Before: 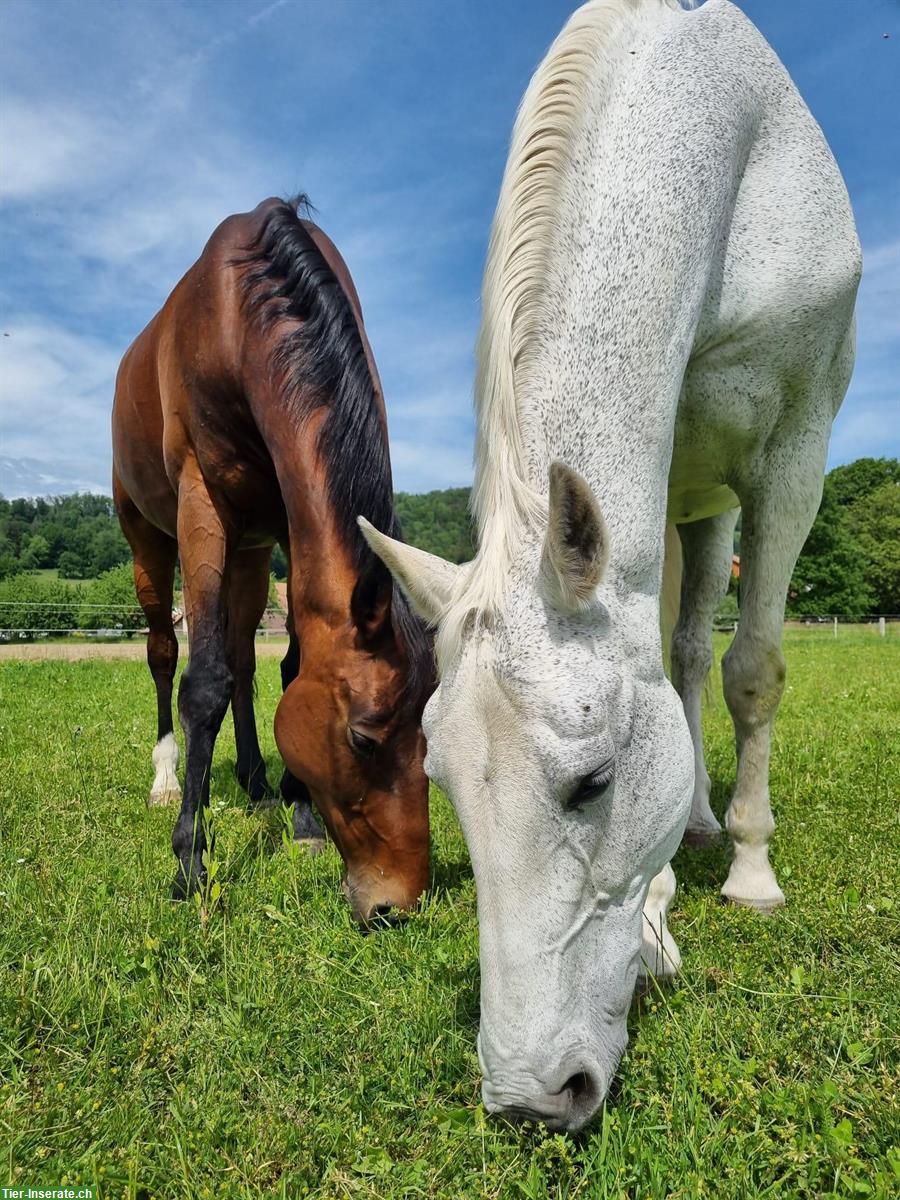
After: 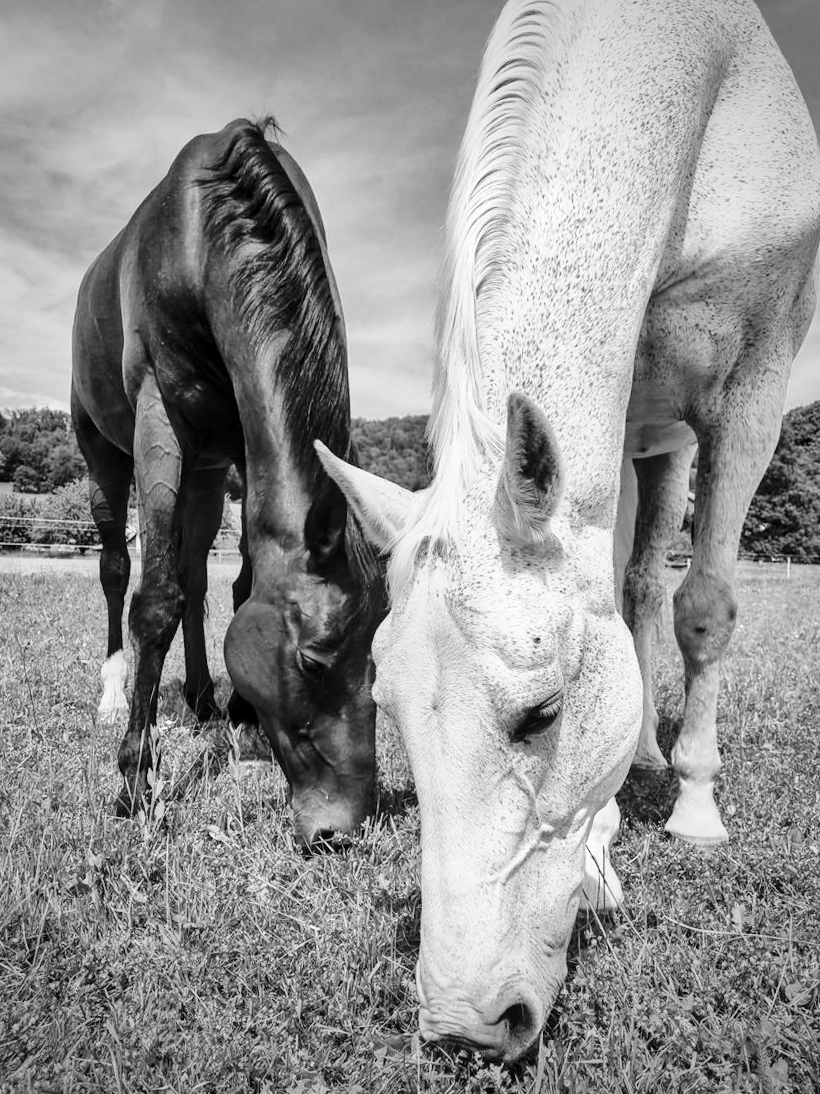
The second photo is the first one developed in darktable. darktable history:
white balance: red 0.871, blue 1.249
base curve: curves: ch0 [(0, 0) (0.028, 0.03) (0.121, 0.232) (0.46, 0.748) (0.859, 0.968) (1, 1)], preserve colors none
crop and rotate: angle -1.96°, left 3.097%, top 4.154%, right 1.586%, bottom 0.529%
vignetting: fall-off start 67.15%, brightness -0.442, saturation -0.691, width/height ratio 1.011, unbound false
monochrome: on, module defaults
local contrast: on, module defaults
color balance rgb: perceptual saturation grading › global saturation 25%, global vibrance 20%
